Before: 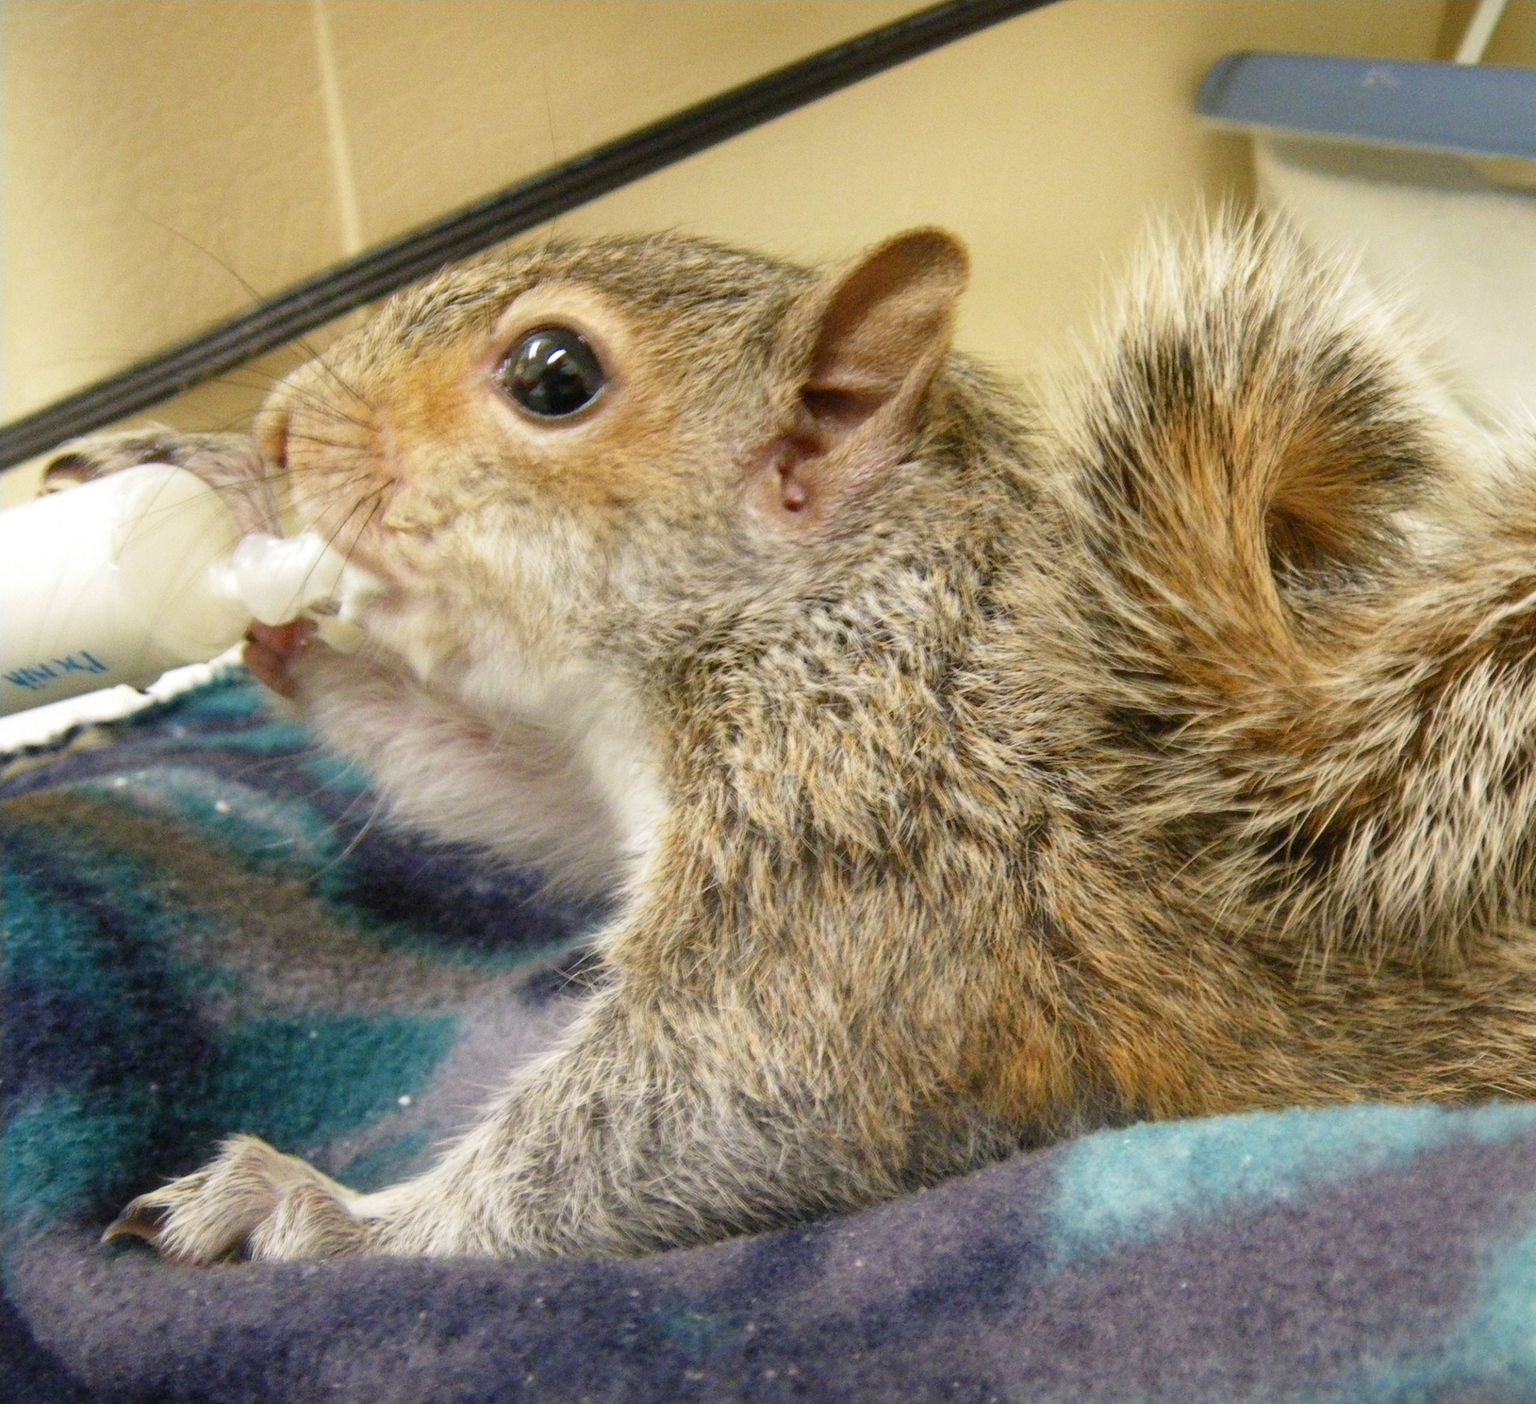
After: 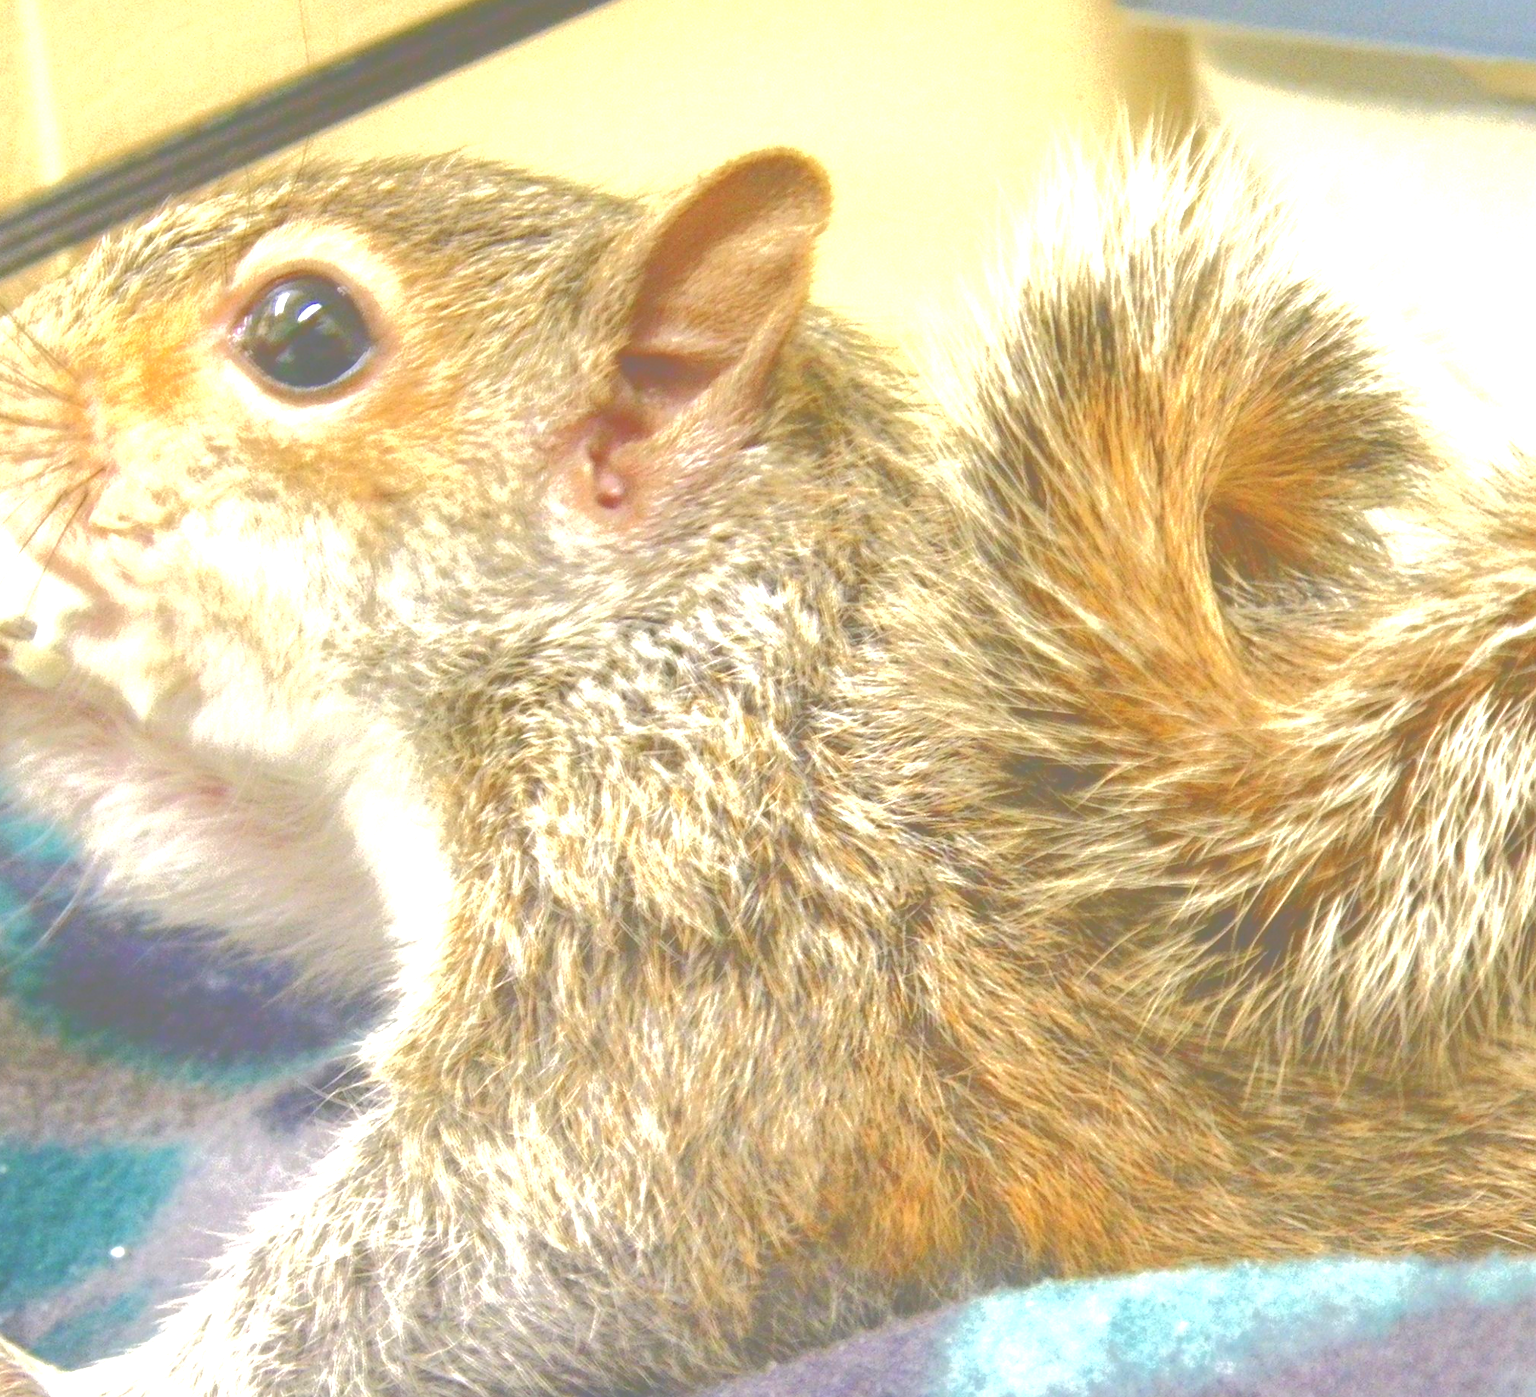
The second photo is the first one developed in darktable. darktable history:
crop and rotate: left 20.287%, top 7.781%, right 0.498%, bottom 13.379%
tone curve: curves: ch0 [(0, 0) (0.003, 0.453) (0.011, 0.457) (0.025, 0.457) (0.044, 0.463) (0.069, 0.464) (0.1, 0.471) (0.136, 0.475) (0.177, 0.481) (0.224, 0.486) (0.277, 0.496) (0.335, 0.515) (0.399, 0.544) (0.468, 0.577) (0.543, 0.621) (0.623, 0.67) (0.709, 0.73) (0.801, 0.788) (0.898, 0.848) (1, 1)], color space Lab, independent channels, preserve colors none
shadows and highlights: radius 335.99, shadows 64.85, highlights 4.54, compress 88.02%, soften with gaussian
exposure: black level correction 0, exposure 1.106 EV, compensate exposure bias true, compensate highlight preservation false
